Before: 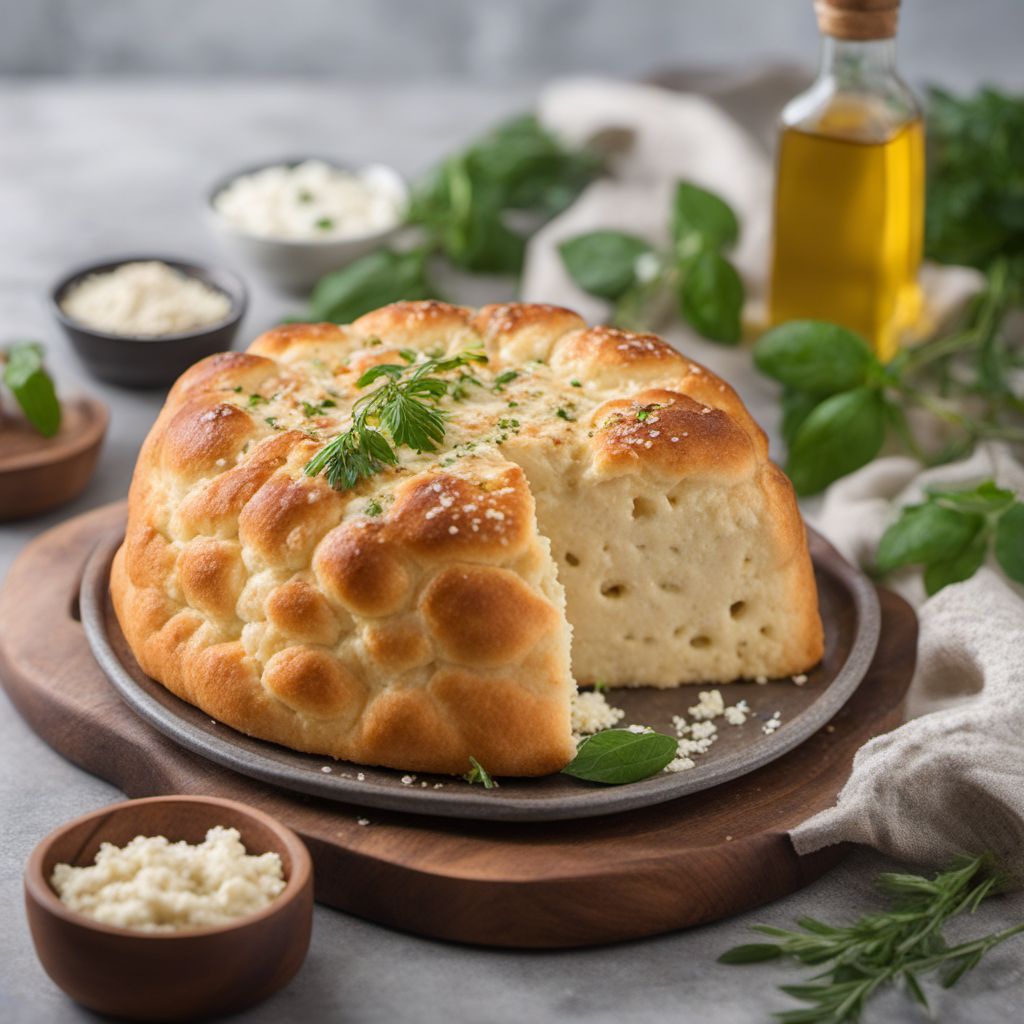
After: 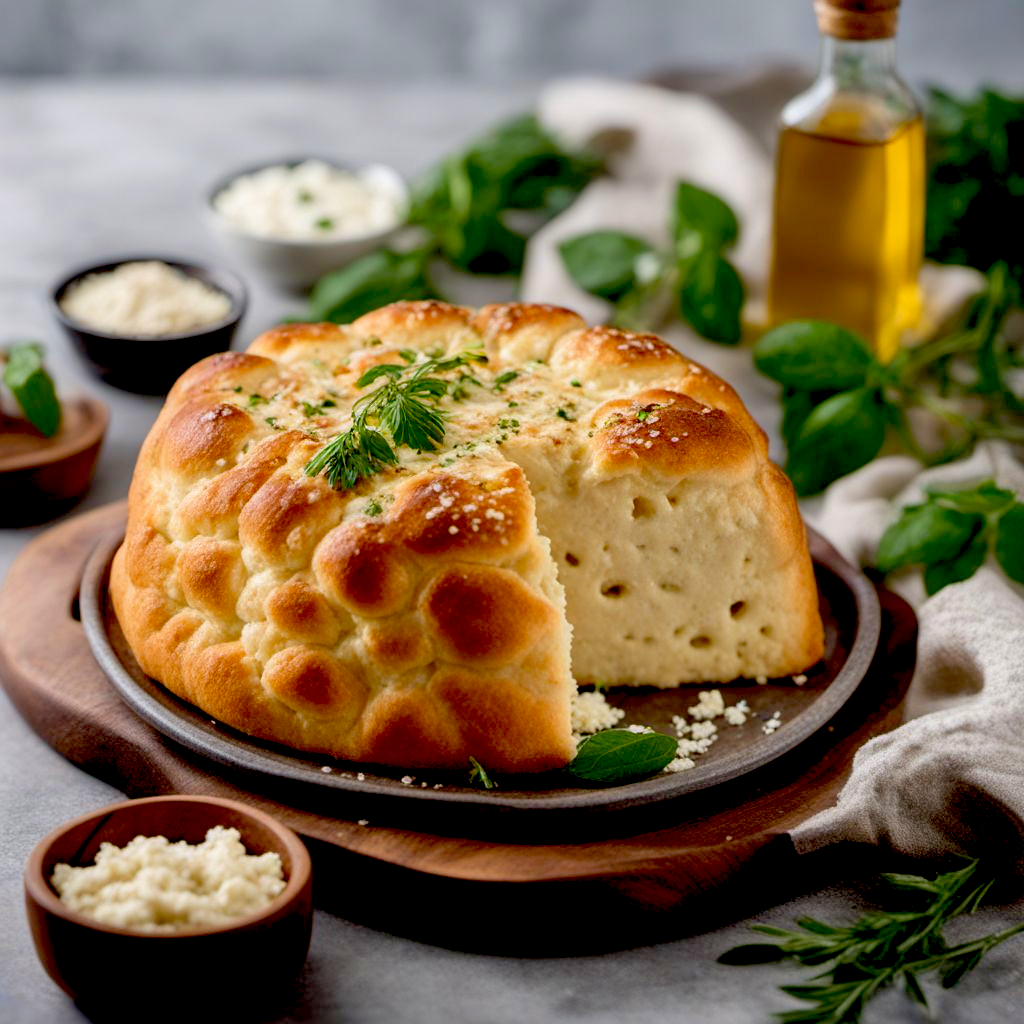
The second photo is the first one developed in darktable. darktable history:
velvia: strength 14.44%
exposure: black level correction 0.048, exposure 0.013 EV, compensate highlight preservation false
